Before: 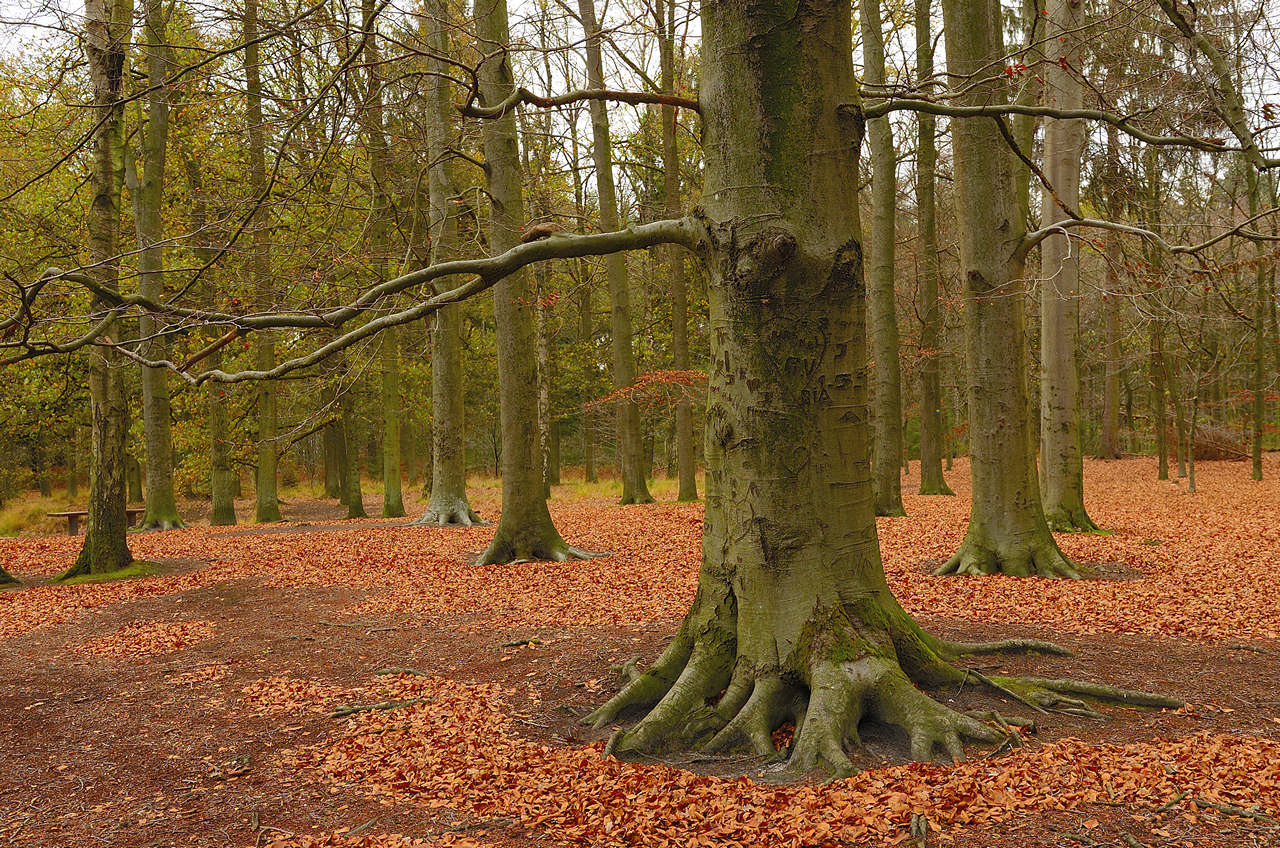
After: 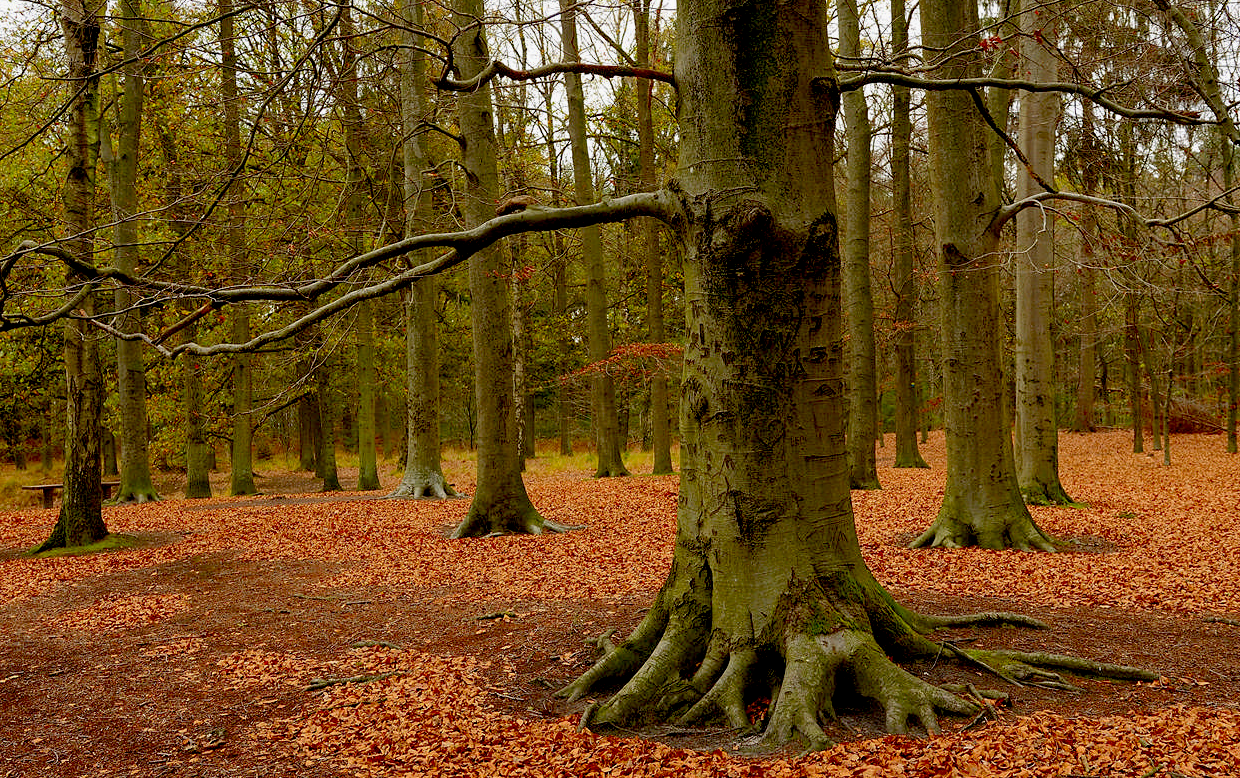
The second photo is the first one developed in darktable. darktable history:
exposure: black level correction 0.029, exposure -0.073 EV, compensate highlight preservation false
crop: left 1.964%, top 3.251%, right 1.122%, bottom 4.933%
